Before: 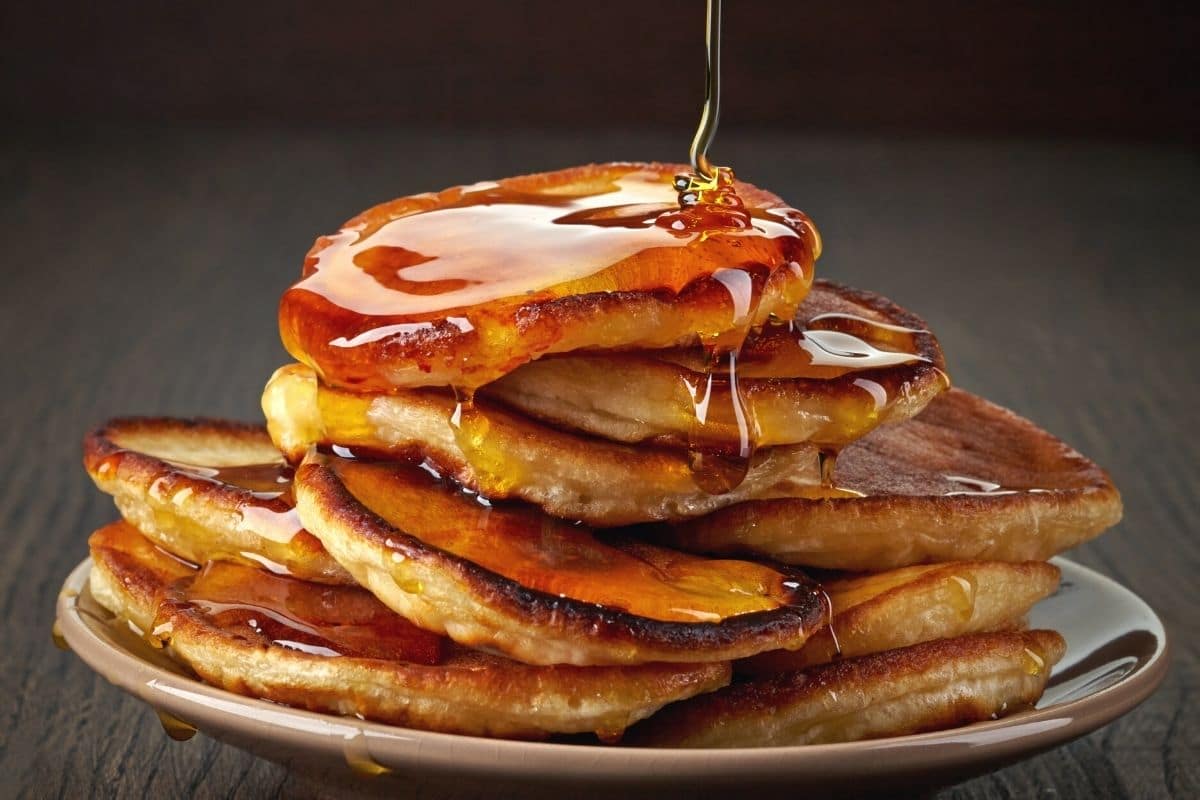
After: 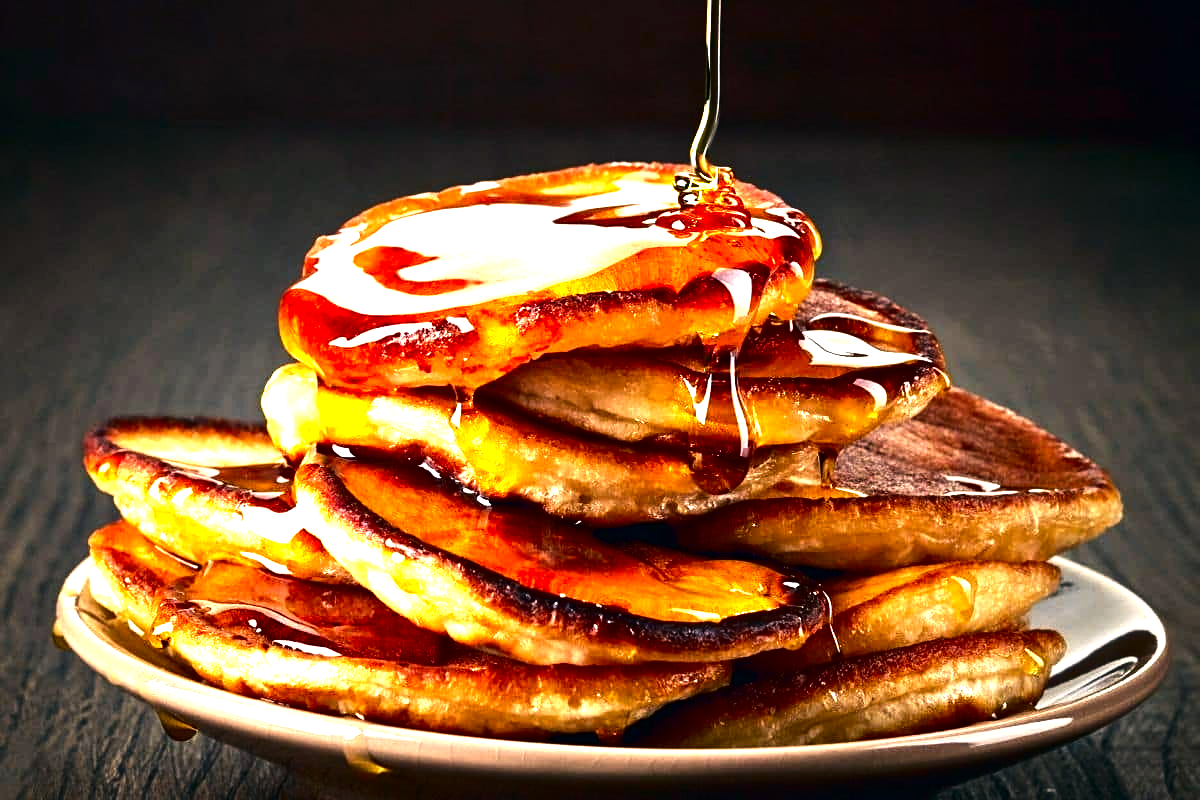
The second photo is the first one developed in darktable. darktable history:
tone equalizer: -8 EV -0.774 EV, -7 EV -0.672 EV, -6 EV -0.62 EV, -5 EV -0.403 EV, -3 EV 0.389 EV, -2 EV 0.6 EV, -1 EV 0.691 EV, +0 EV 0.764 EV, edges refinement/feathering 500, mask exposure compensation -1.57 EV, preserve details no
exposure: black level correction 0, exposure 1 EV, compensate exposure bias true, compensate highlight preservation false
contrast brightness saturation: contrast 0.102, brightness -0.271, saturation 0.148
color correction: highlights a* 5.44, highlights b* 5.31, shadows a* -4.85, shadows b* -5.2
sharpen: amount 0.217
